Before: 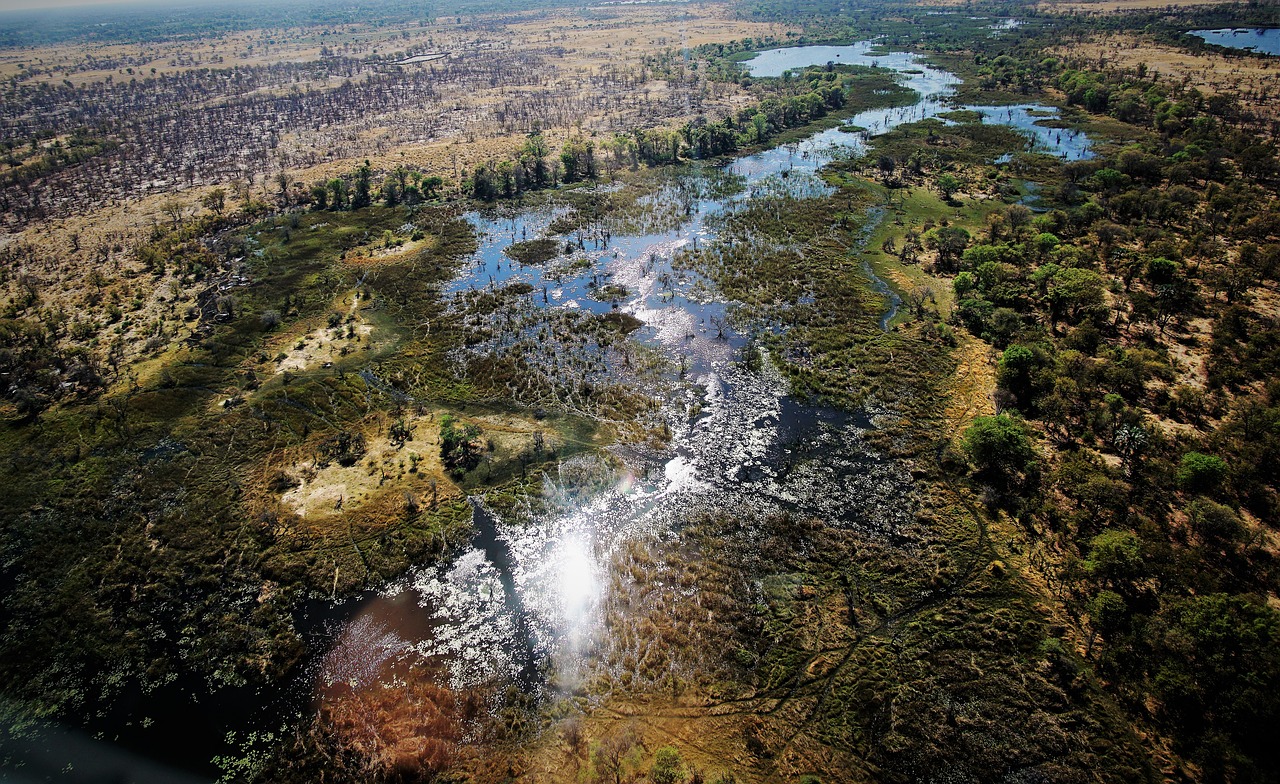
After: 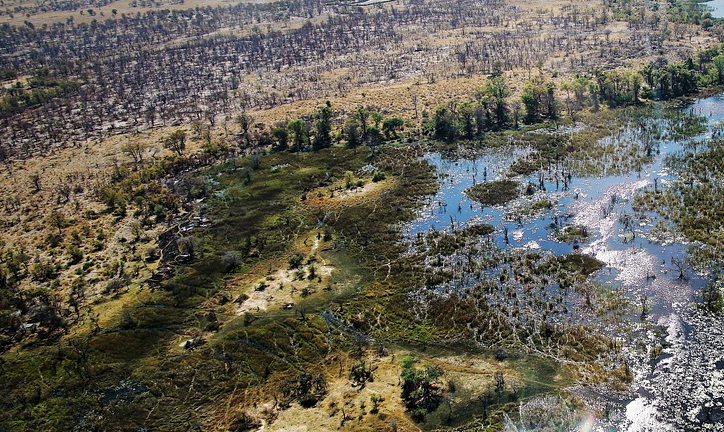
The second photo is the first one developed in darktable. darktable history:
crop and rotate: left 3.05%, top 7.567%, right 40.374%, bottom 37.267%
